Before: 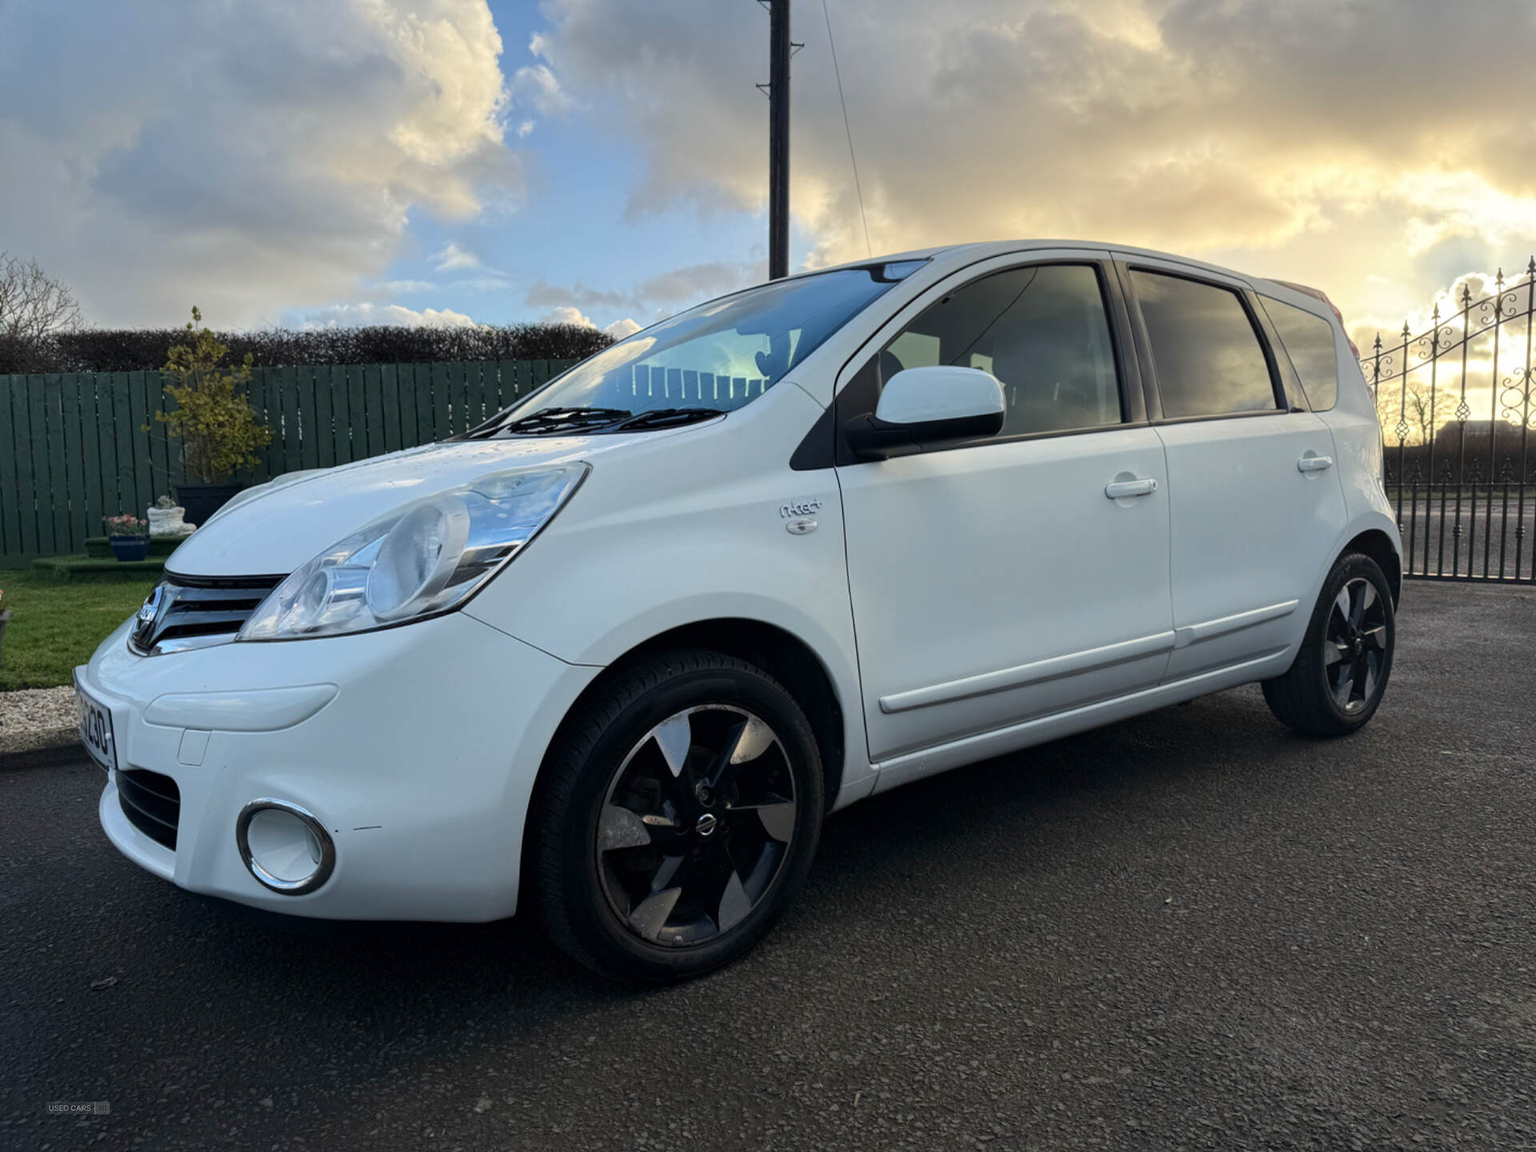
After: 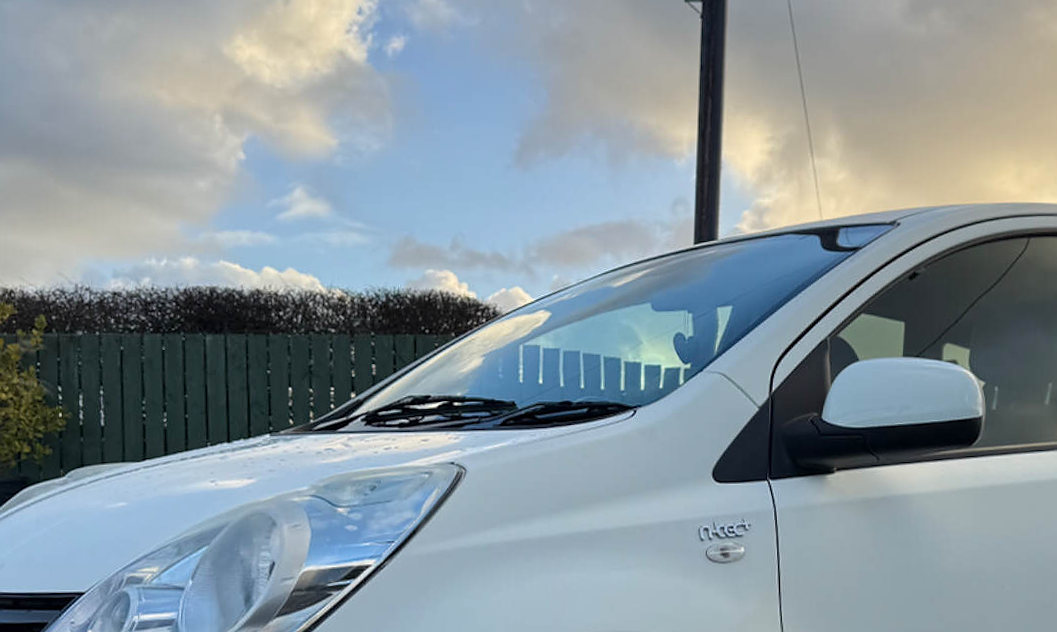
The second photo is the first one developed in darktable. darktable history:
rotate and perspective: rotation 1.72°, automatic cropping off
sharpen: radius 0.969, amount 0.604
crop: left 15.306%, top 9.065%, right 30.789%, bottom 48.638%
